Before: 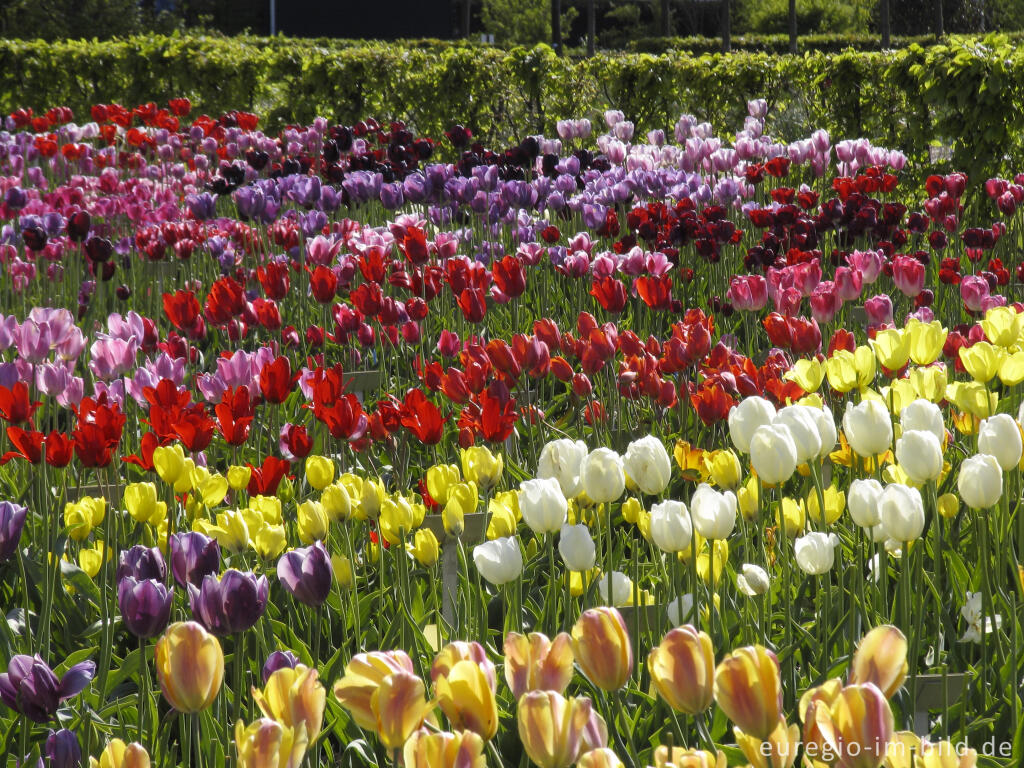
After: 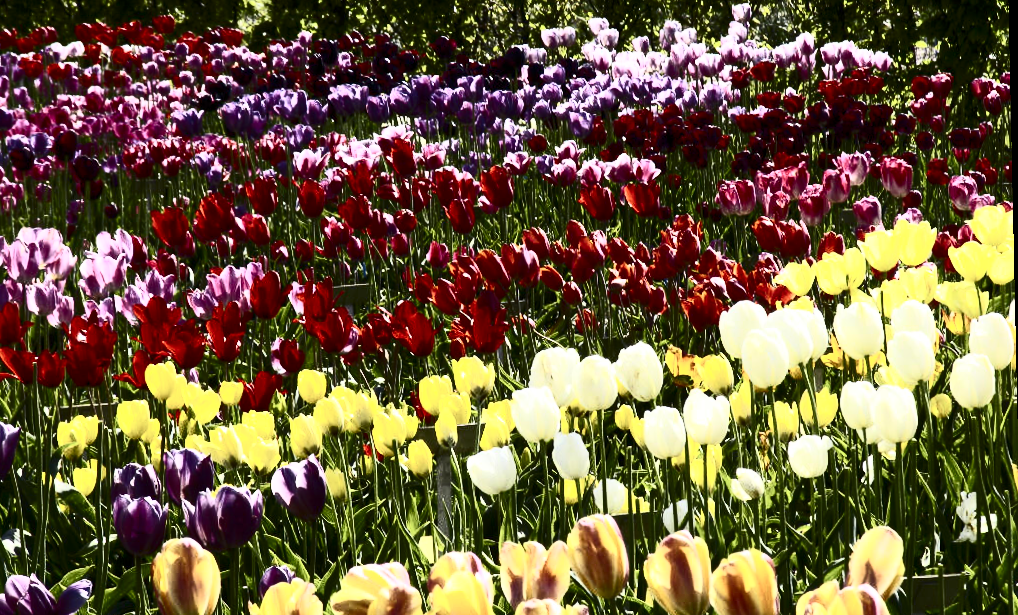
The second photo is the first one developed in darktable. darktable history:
exposure: black level correction 0.005, exposure 0.014 EV, compensate highlight preservation false
color balance: input saturation 80.07%
contrast brightness saturation: contrast 0.93, brightness 0.2
crop and rotate: left 1.814%, top 12.818%, right 0.25%, bottom 9.225%
white balance: emerald 1
color balance rgb: perceptual saturation grading › global saturation 20%, global vibrance 20%
rotate and perspective: rotation -1.24°, automatic cropping off
